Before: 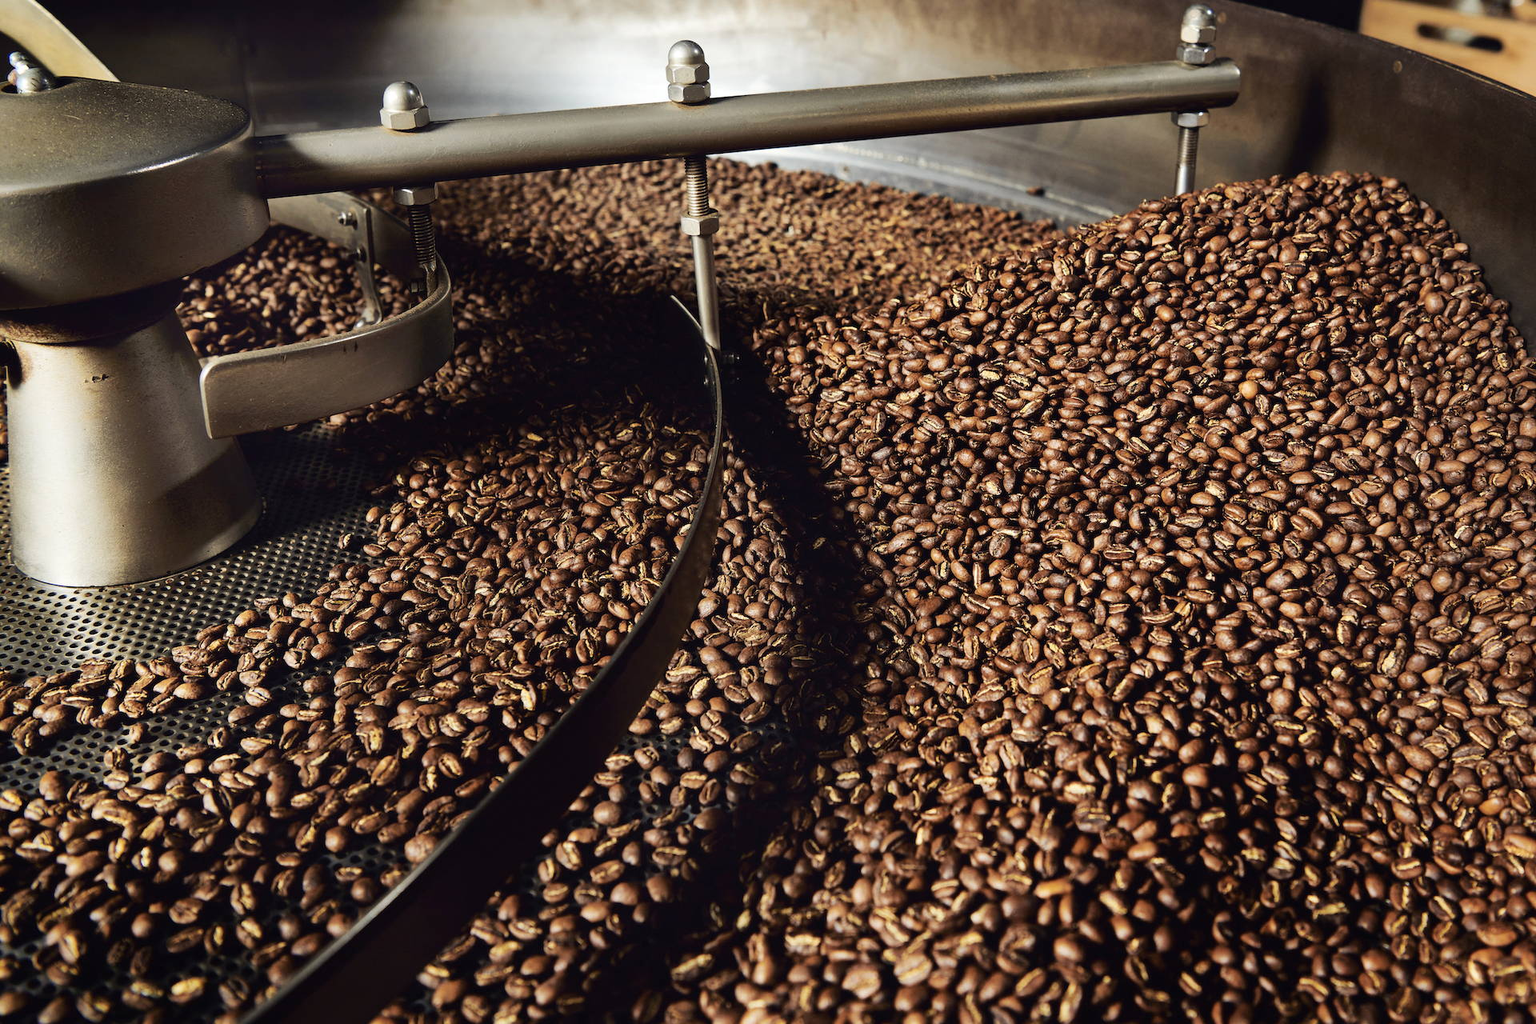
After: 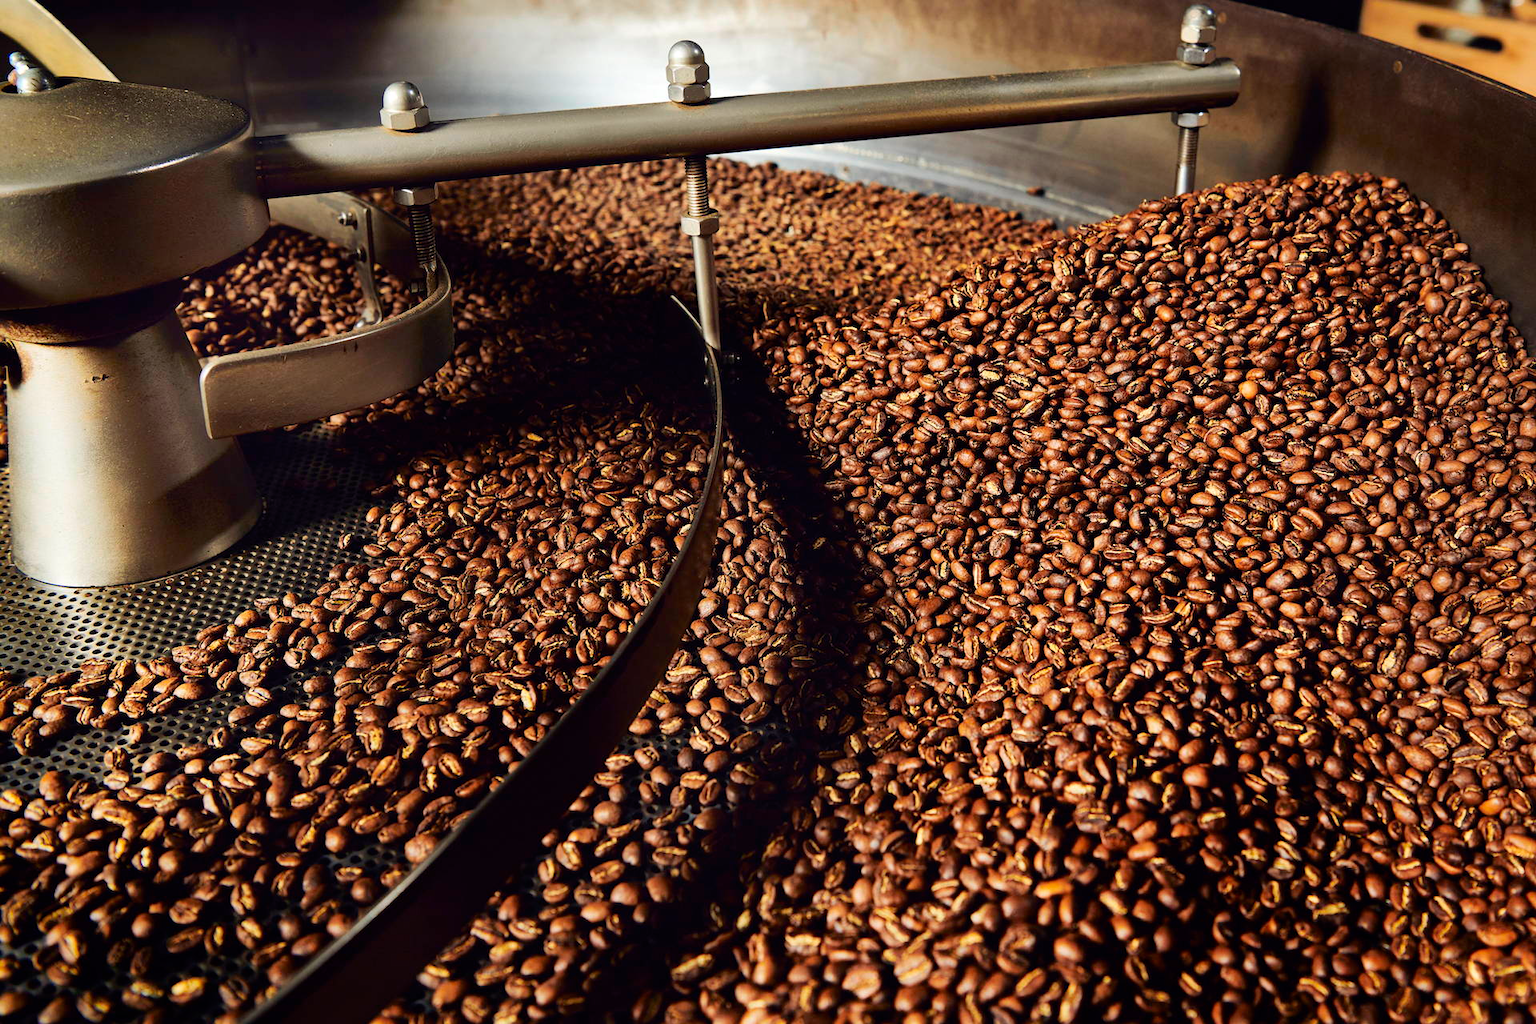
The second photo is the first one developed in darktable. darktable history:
color correction: highlights b* 0.064, saturation 1.27
